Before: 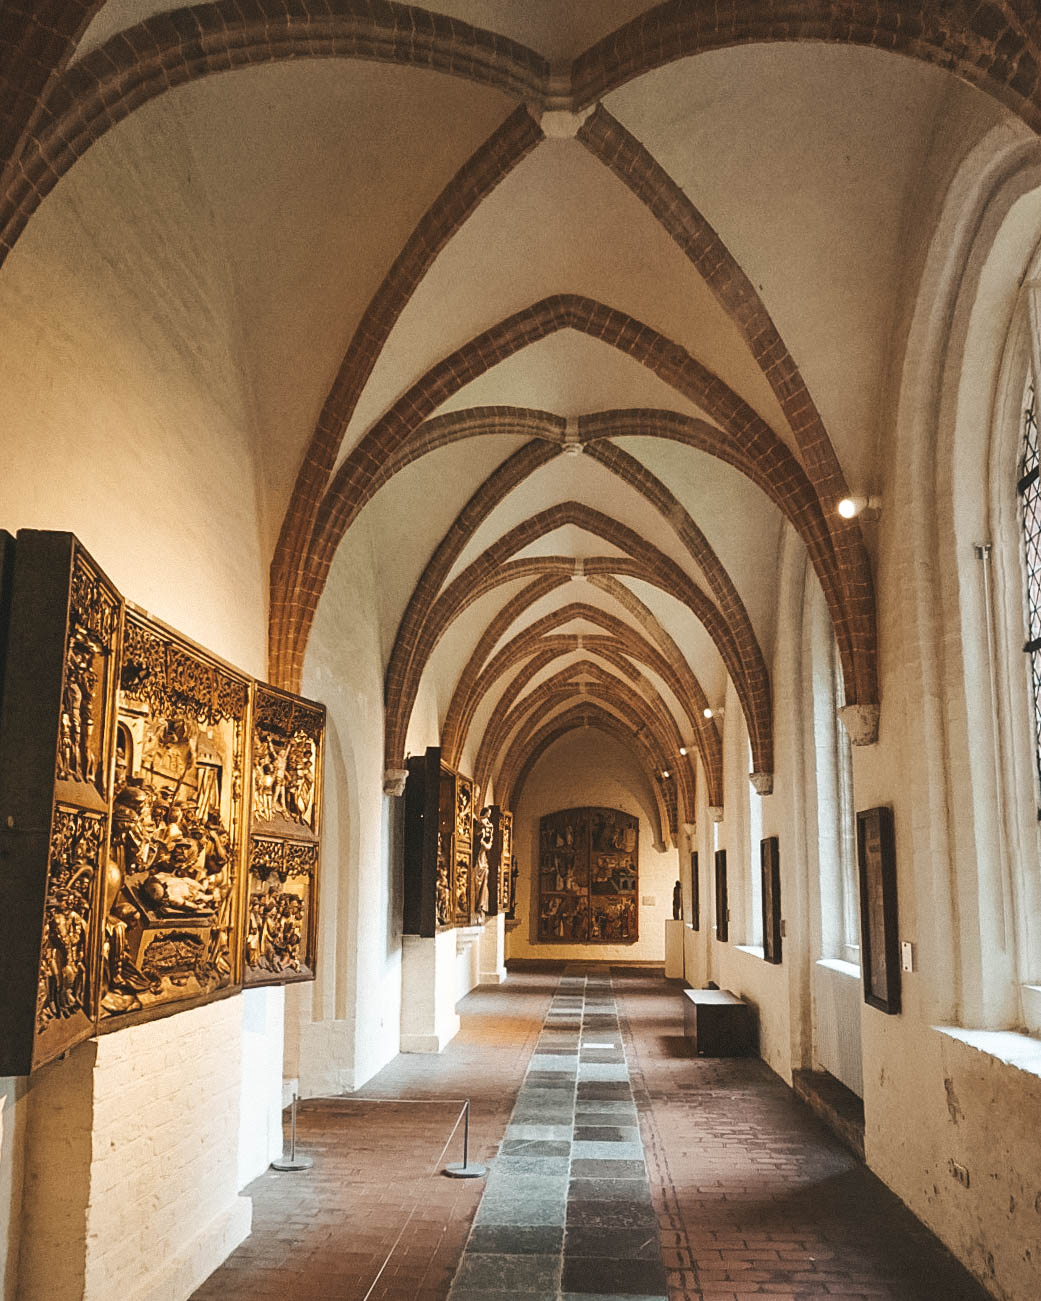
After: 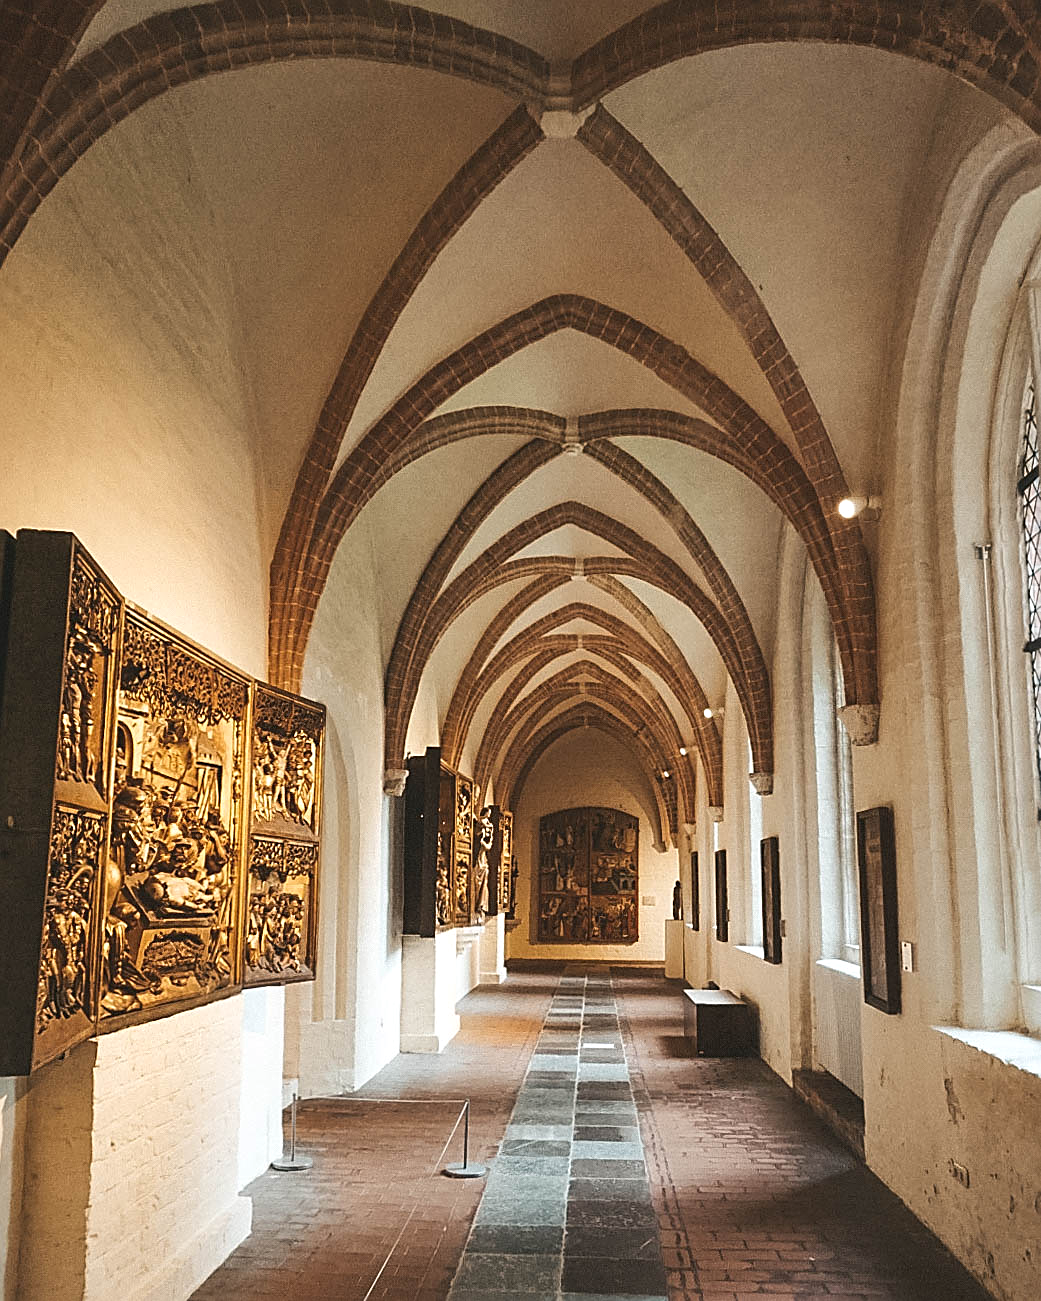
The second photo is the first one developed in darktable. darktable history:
sharpen: on, module defaults
levels: levels [0, 0.492, 0.984]
